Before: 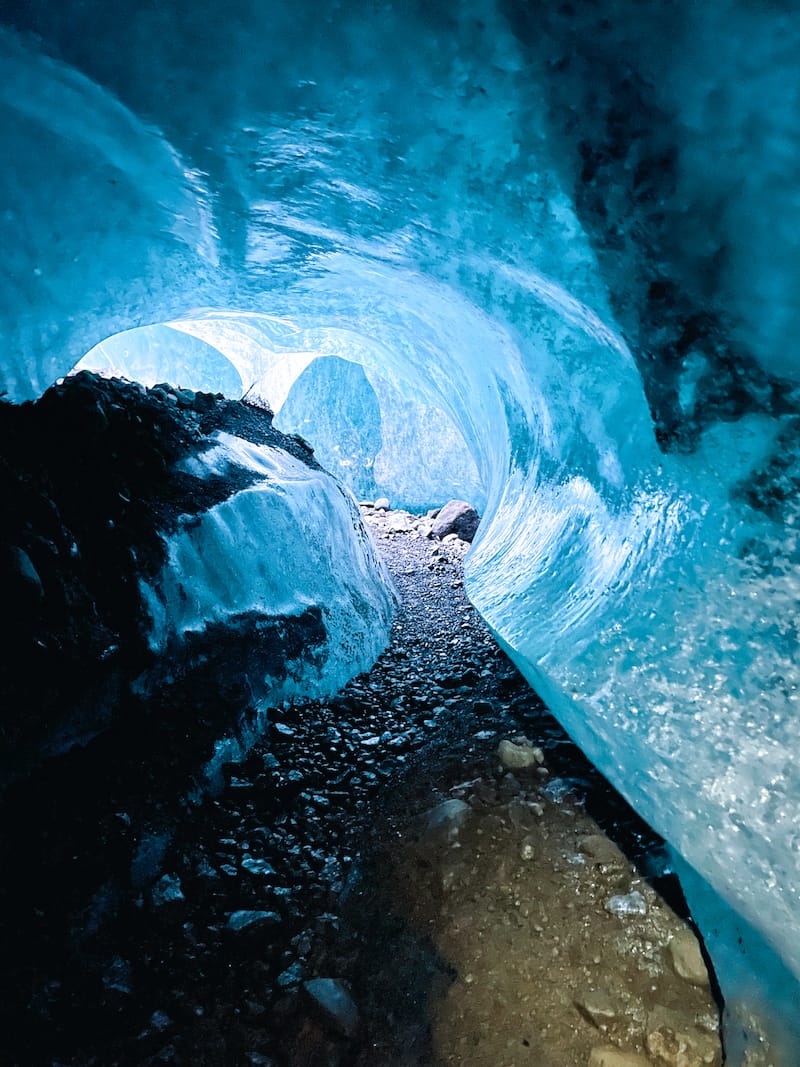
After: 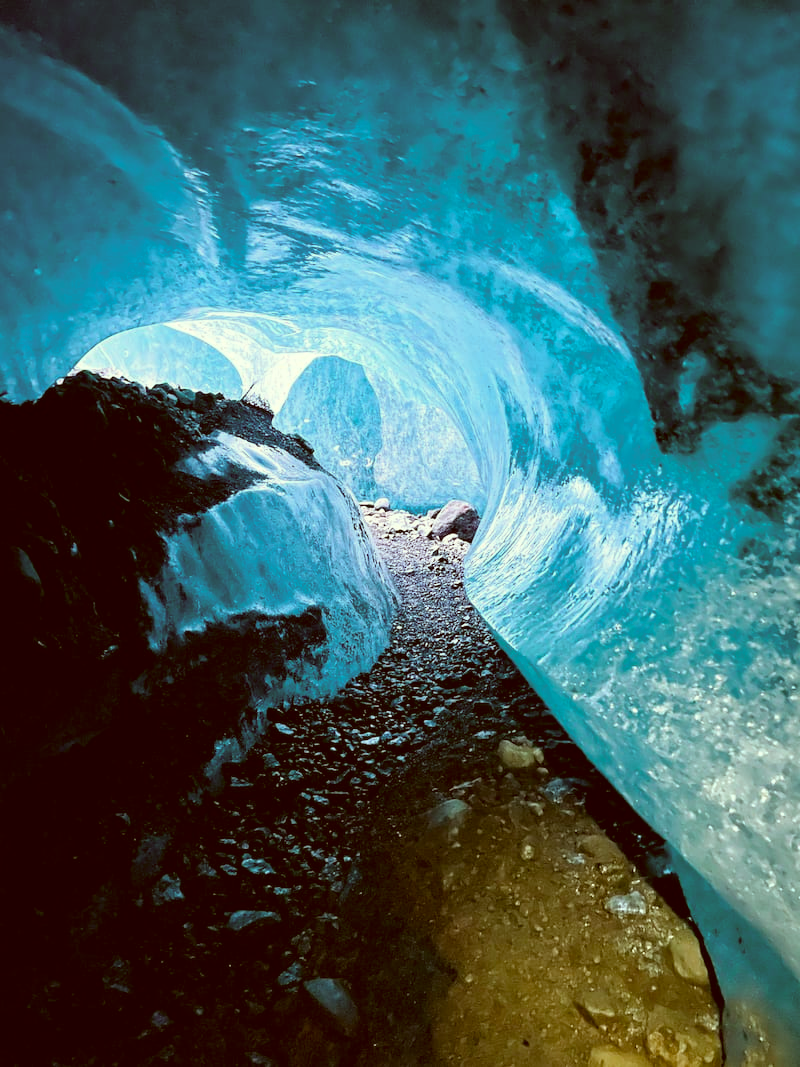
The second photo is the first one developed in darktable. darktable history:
color correction: highlights a* -5.35, highlights b* 9.8, shadows a* 9.82, shadows b* 24.66
color balance rgb: perceptual saturation grading › global saturation 17.864%, global vibrance 20%
